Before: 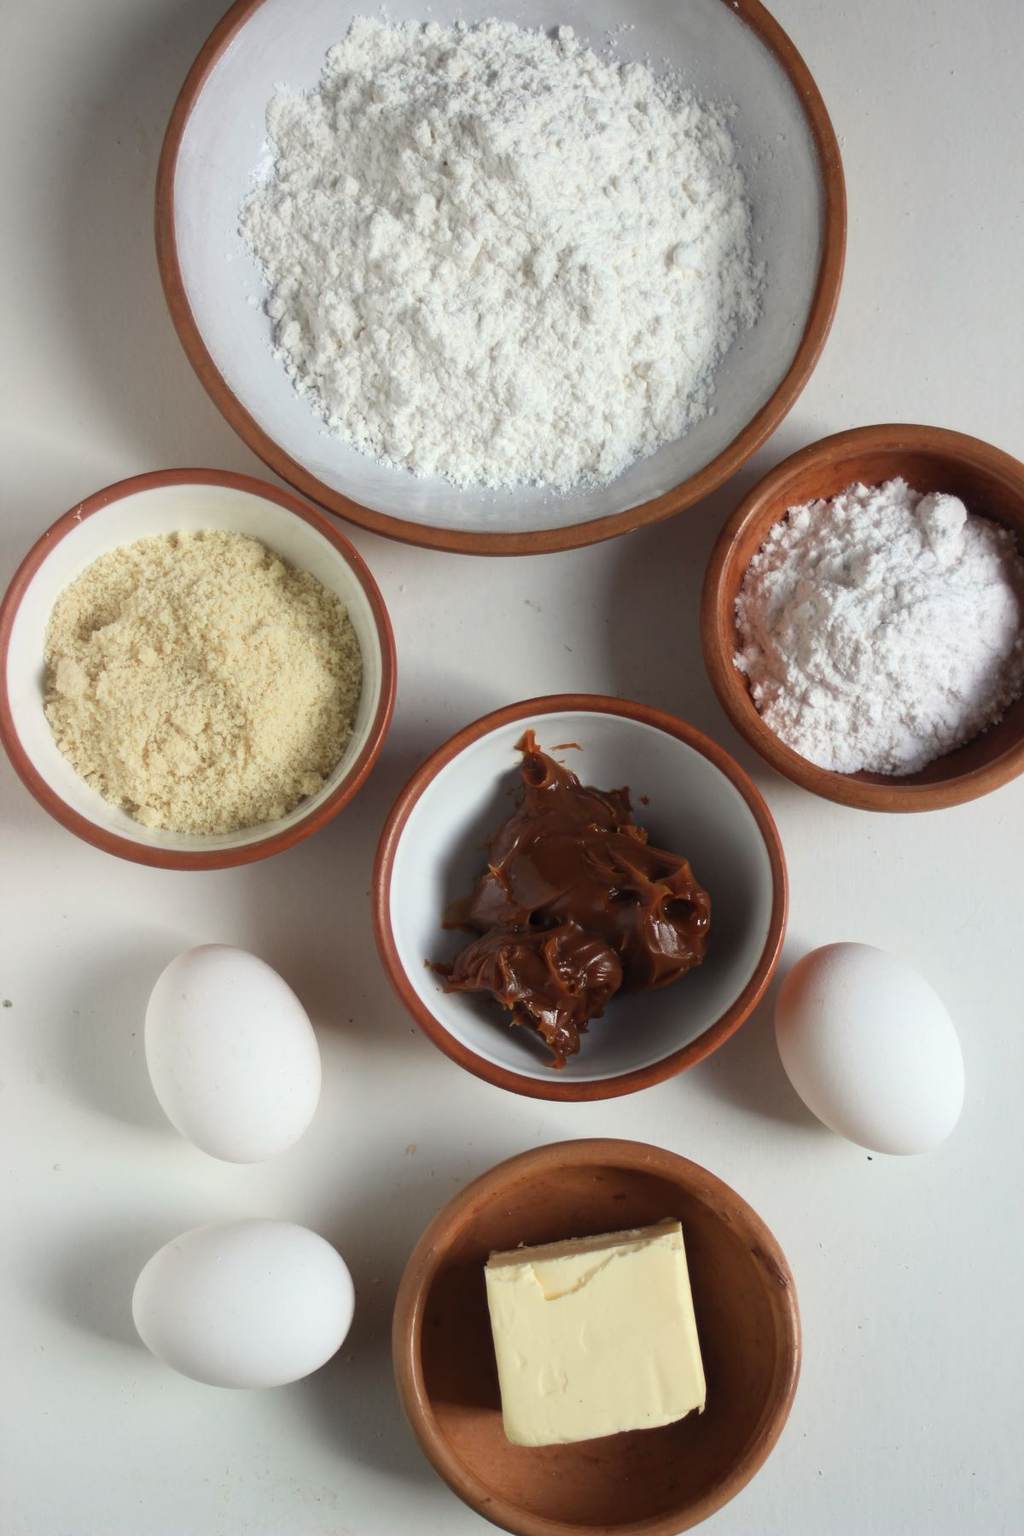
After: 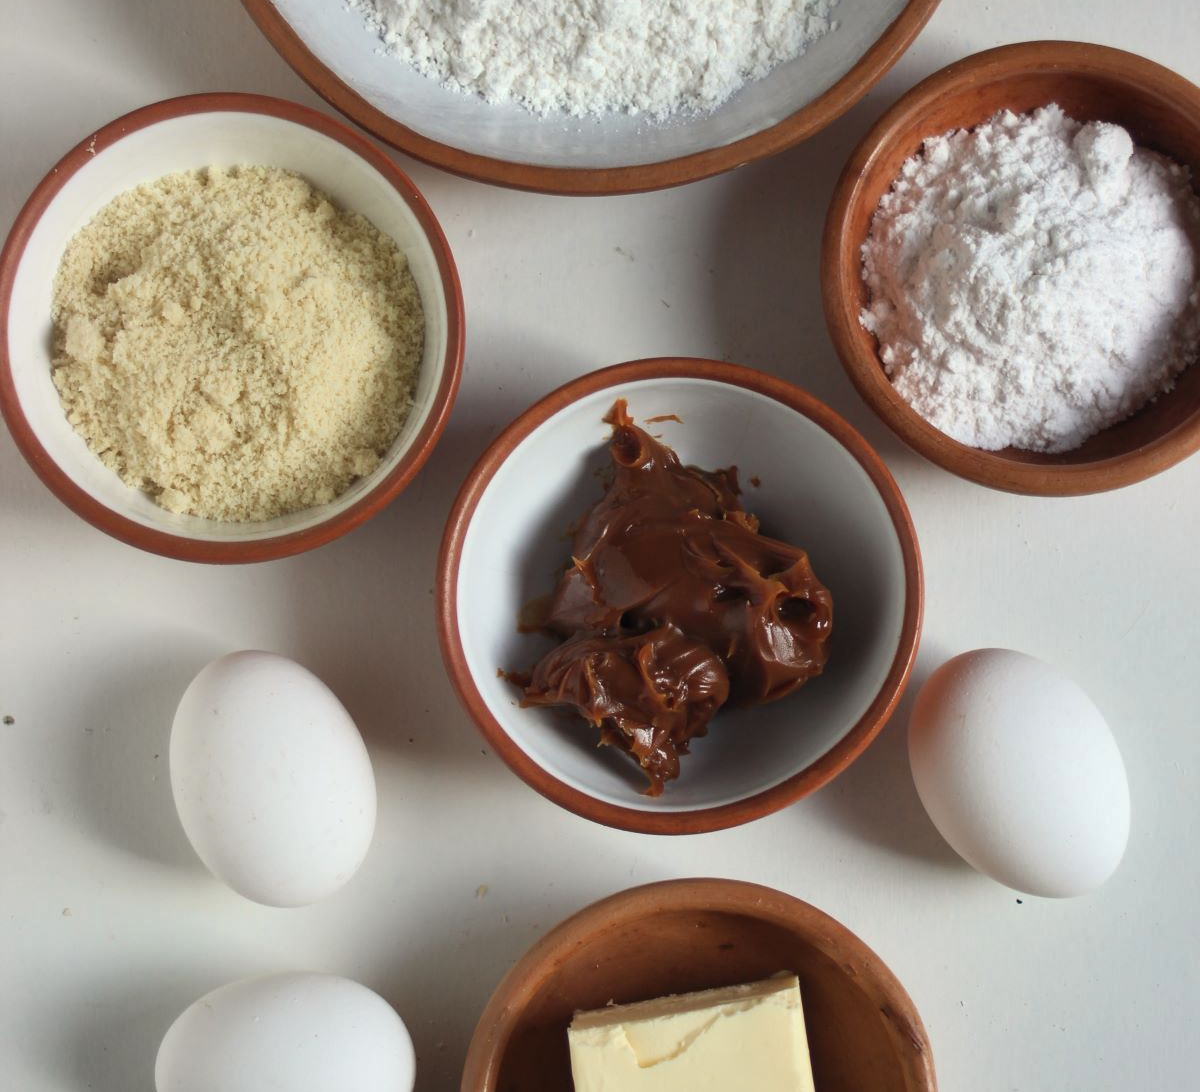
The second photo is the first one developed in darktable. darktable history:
shadows and highlights: low approximation 0.01, soften with gaussian
crop and rotate: top 25.357%, bottom 13.942%
